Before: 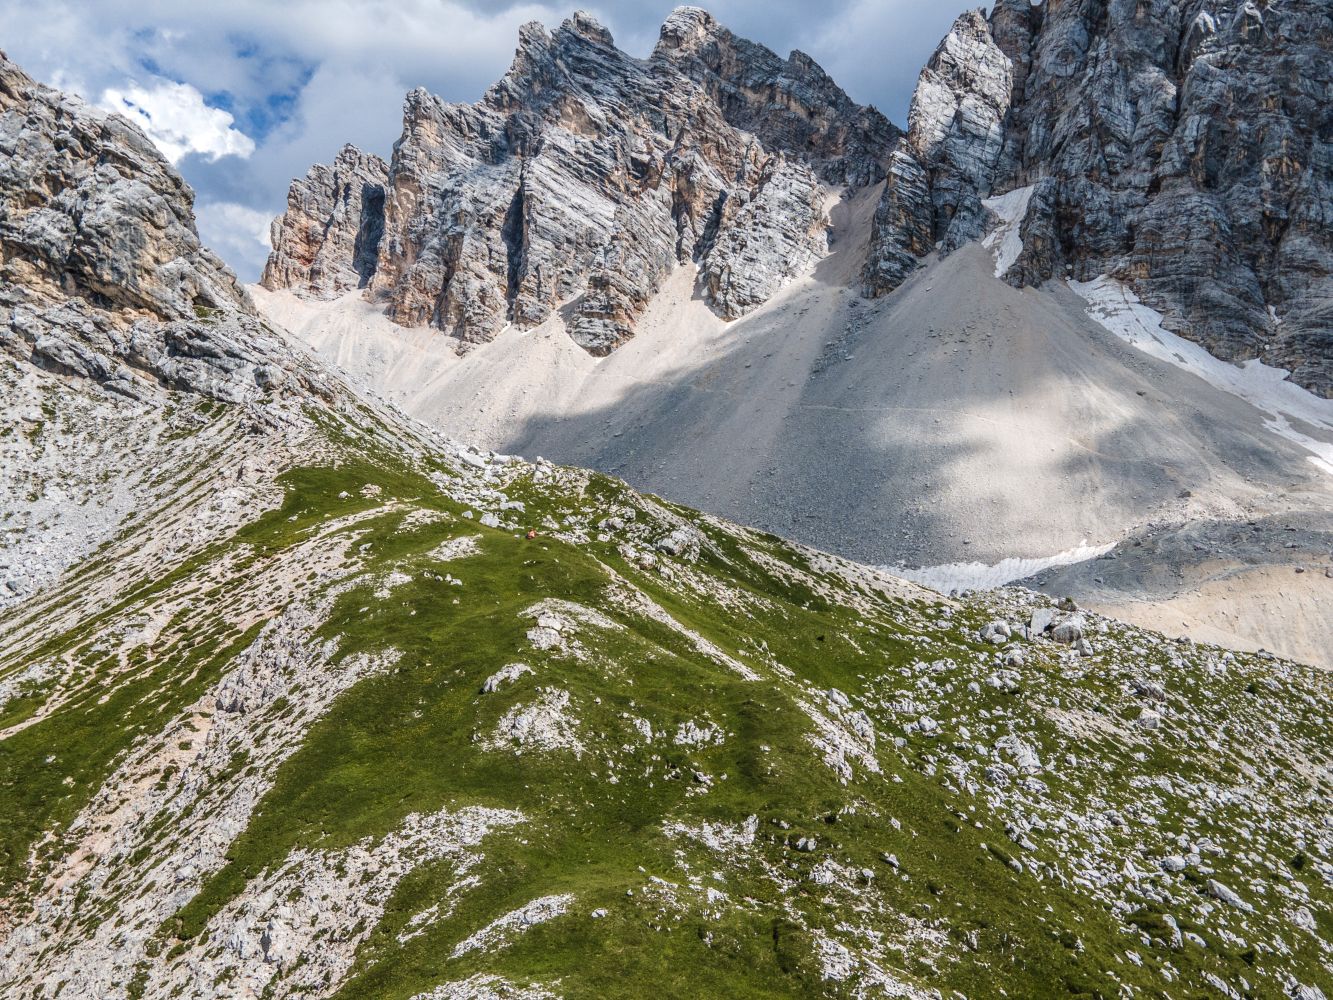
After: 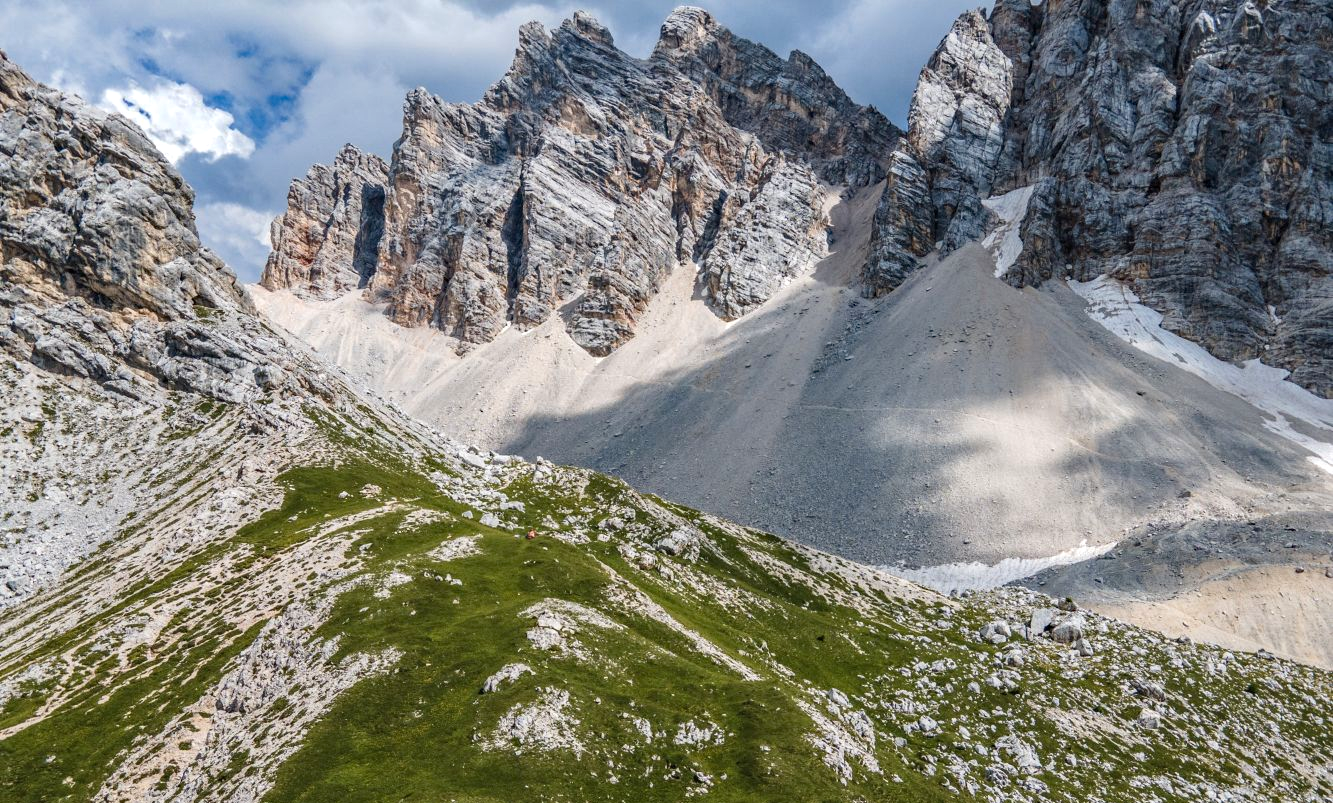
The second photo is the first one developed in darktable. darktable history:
crop: bottom 19.628%
haze removal: compatibility mode true, adaptive false
